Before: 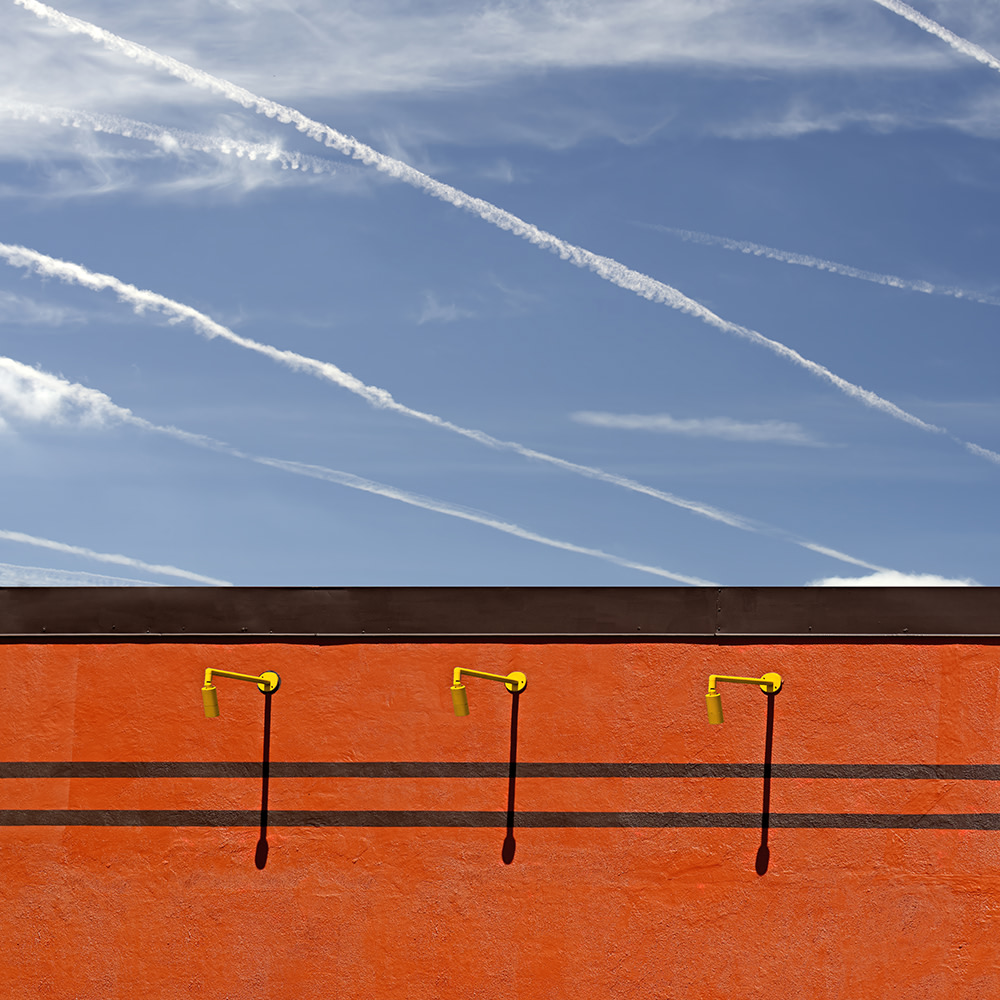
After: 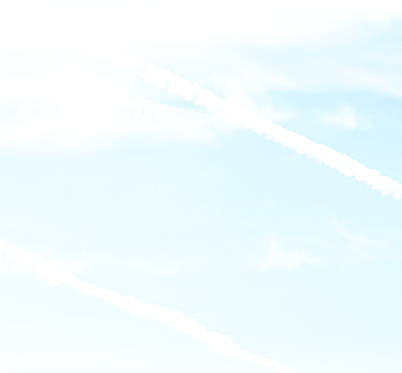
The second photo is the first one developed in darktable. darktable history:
exposure: exposure 1.212 EV, compensate exposure bias true, compensate highlight preservation false
crop: left 15.702%, top 5.422%, right 44.098%, bottom 57.183%
base curve: curves: ch0 [(0, 0) (0.007, 0.004) (0.027, 0.03) (0.046, 0.07) (0.207, 0.54) (0.442, 0.872) (0.673, 0.972) (1, 1)], preserve colors none
